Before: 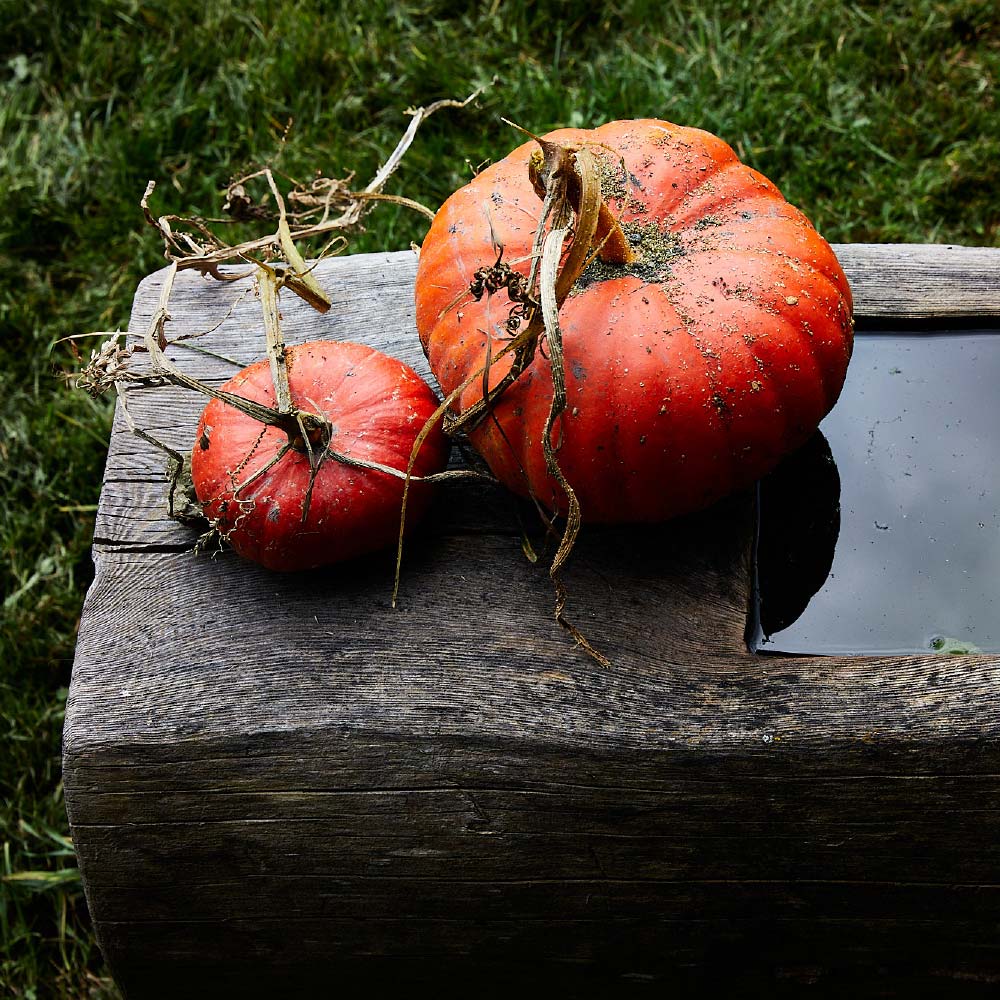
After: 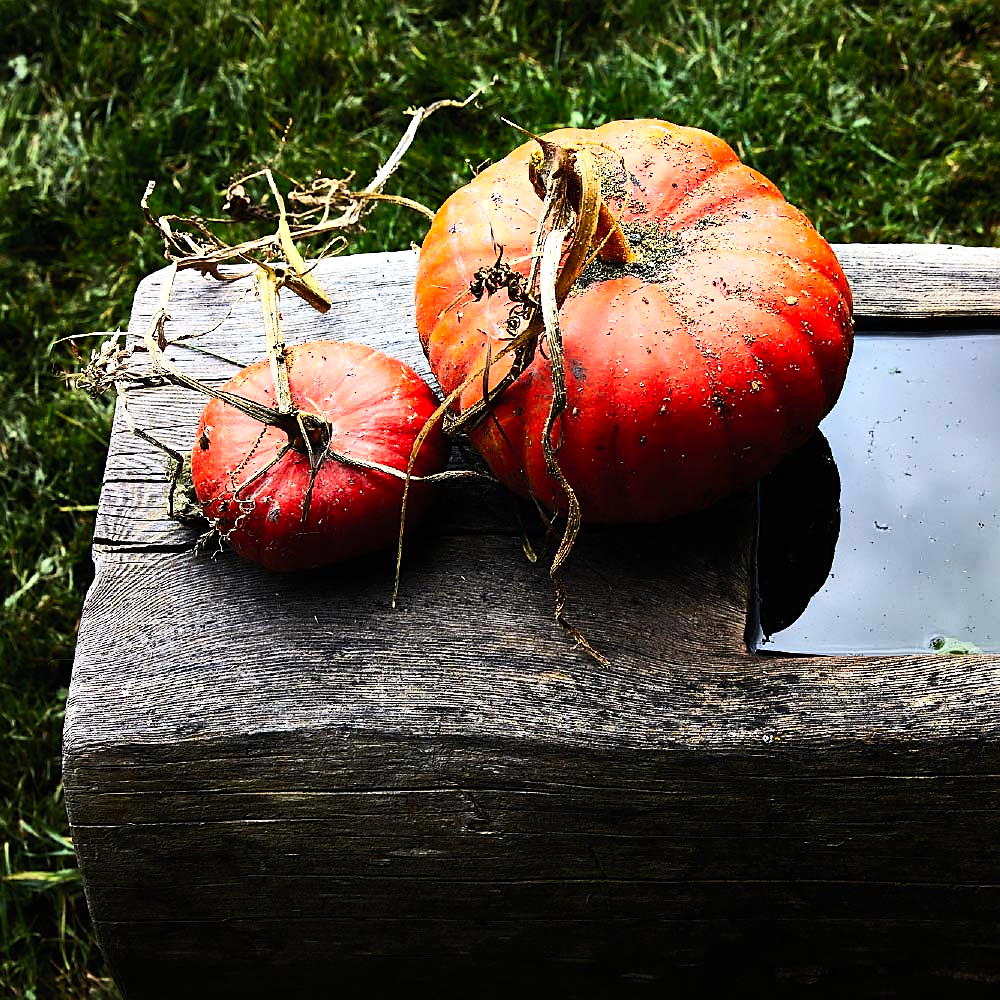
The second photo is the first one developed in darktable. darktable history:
sharpen: radius 1.864, amount 0.398, threshold 1.271
contrast brightness saturation: contrast 0.2, brightness 0.16, saturation 0.22
tone equalizer: -8 EV -0.75 EV, -7 EV -0.7 EV, -6 EV -0.6 EV, -5 EV -0.4 EV, -3 EV 0.4 EV, -2 EV 0.6 EV, -1 EV 0.7 EV, +0 EV 0.75 EV, edges refinement/feathering 500, mask exposure compensation -1.57 EV, preserve details no
